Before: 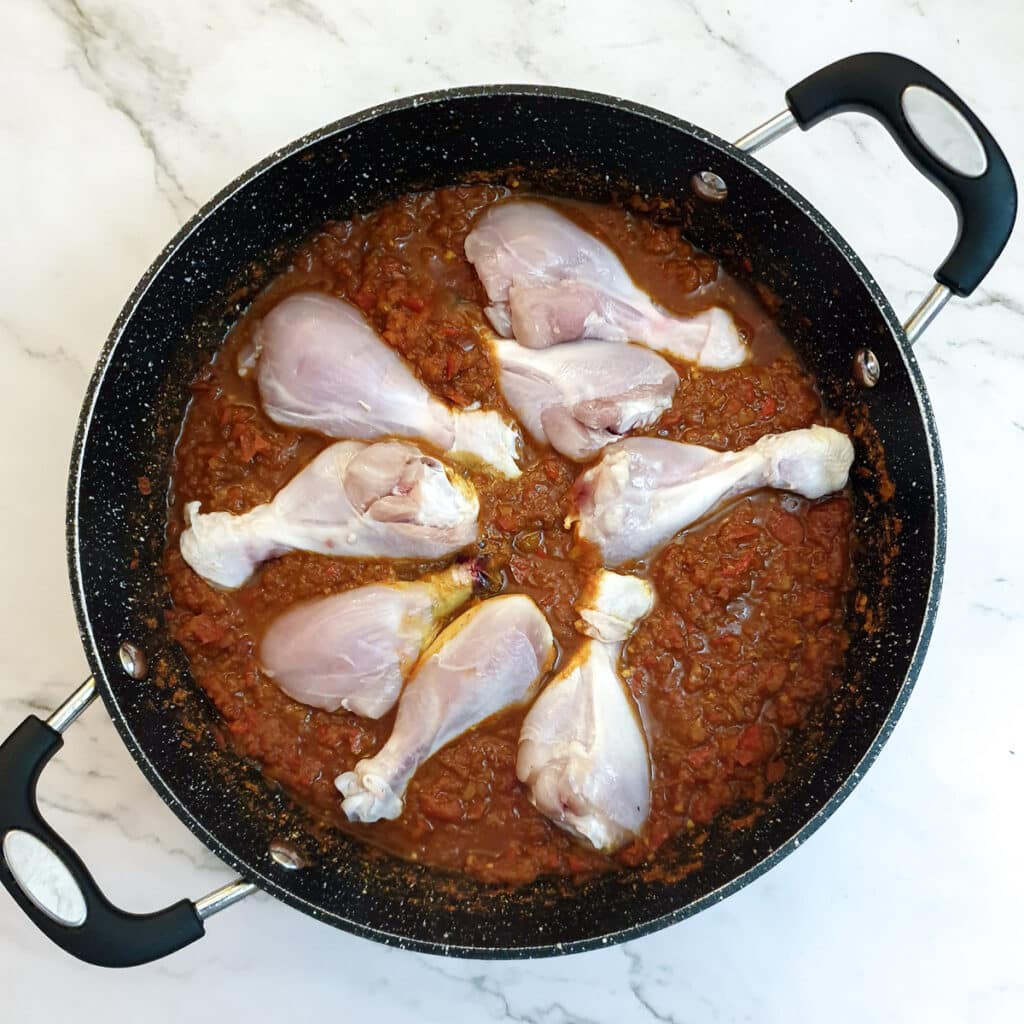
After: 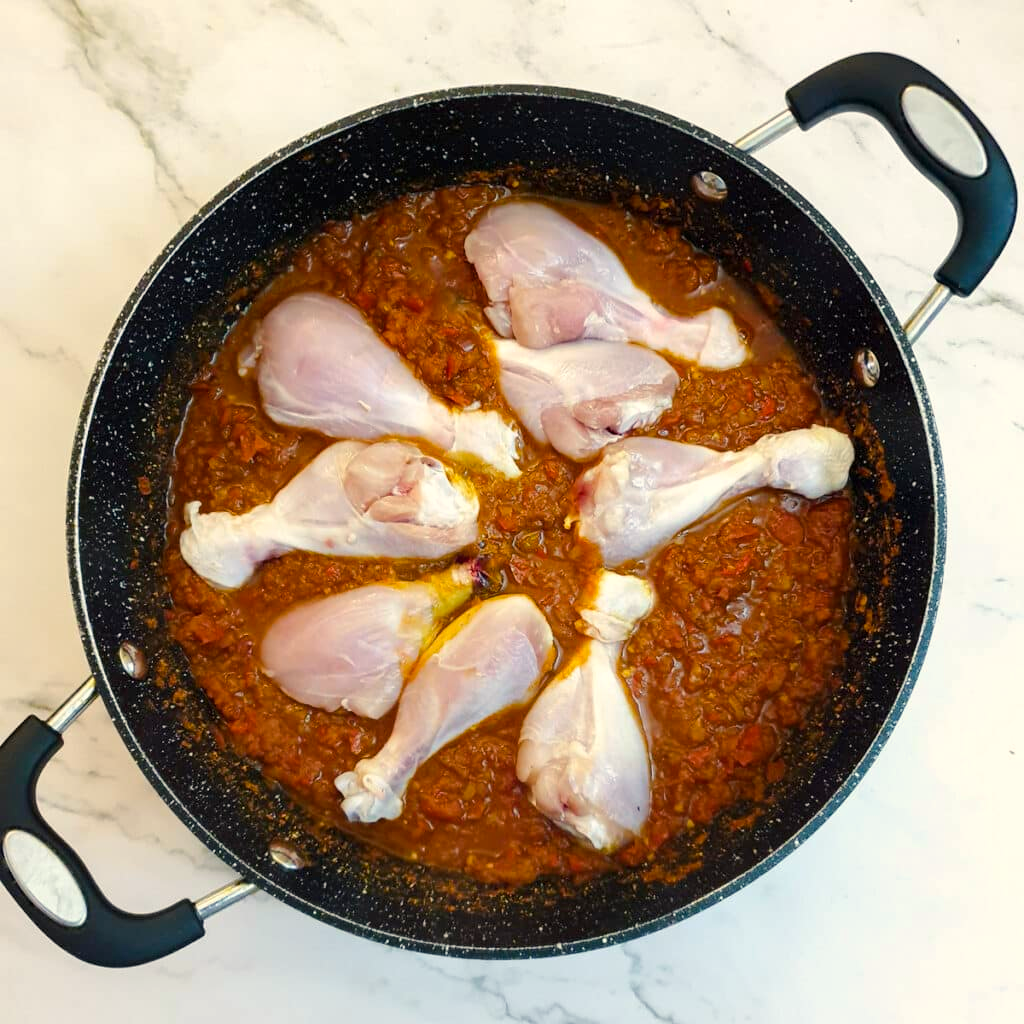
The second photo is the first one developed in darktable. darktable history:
color balance rgb: highlights gain › chroma 2.981%, highlights gain › hue 76.63°, perceptual saturation grading › global saturation 19.514%, perceptual brilliance grading › mid-tones 10.018%, perceptual brilliance grading › shadows 15.721%, global vibrance 20%
